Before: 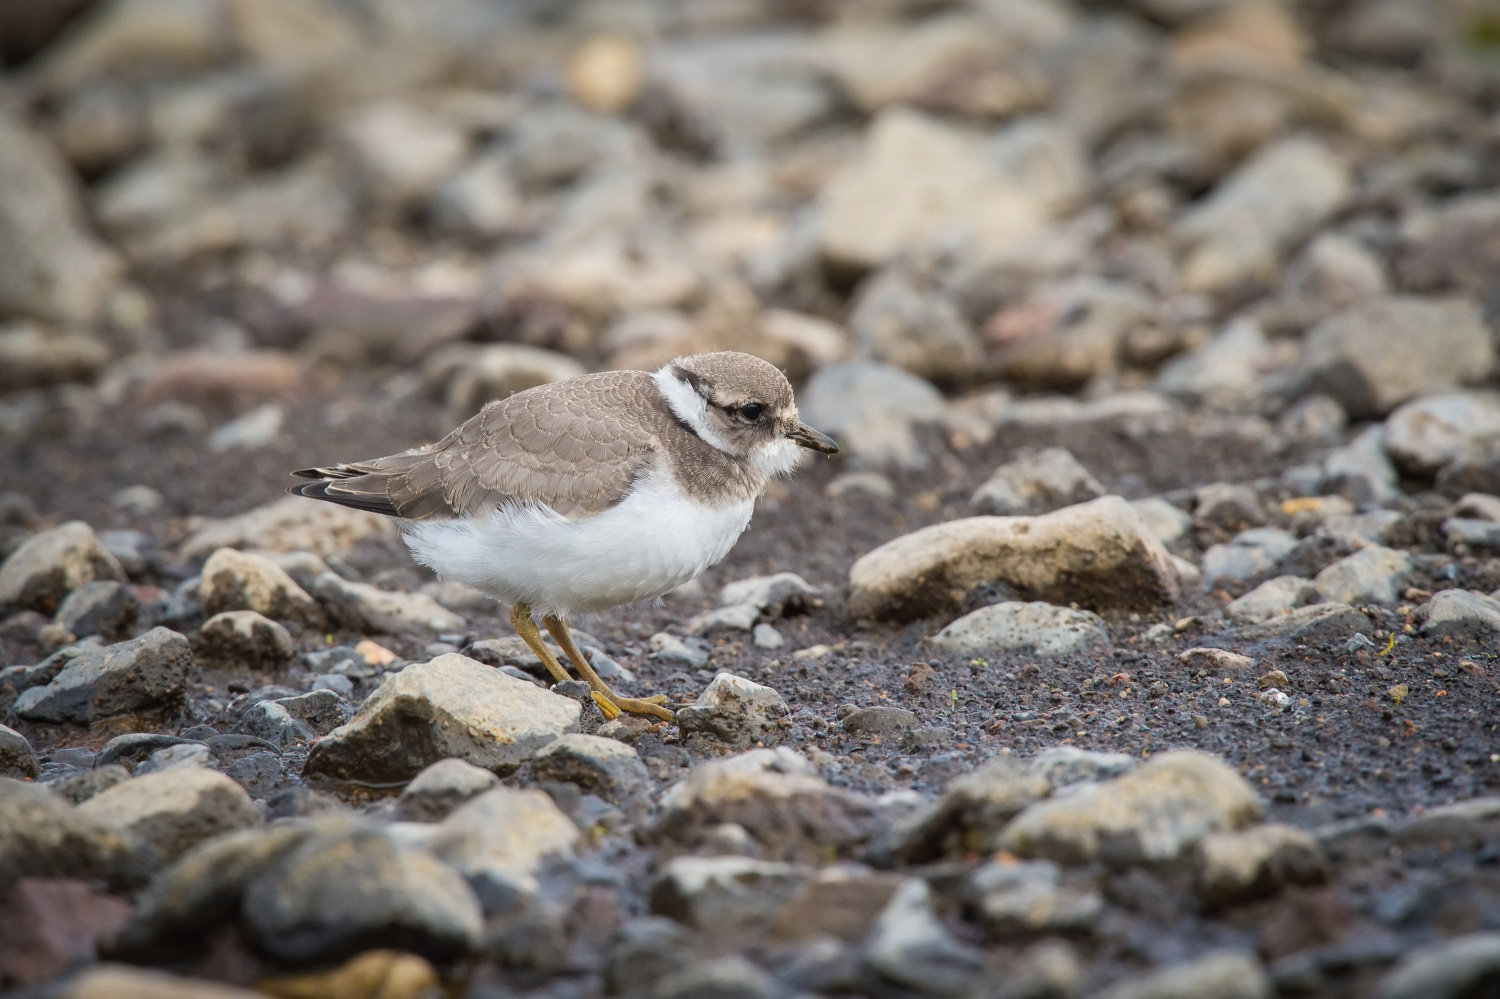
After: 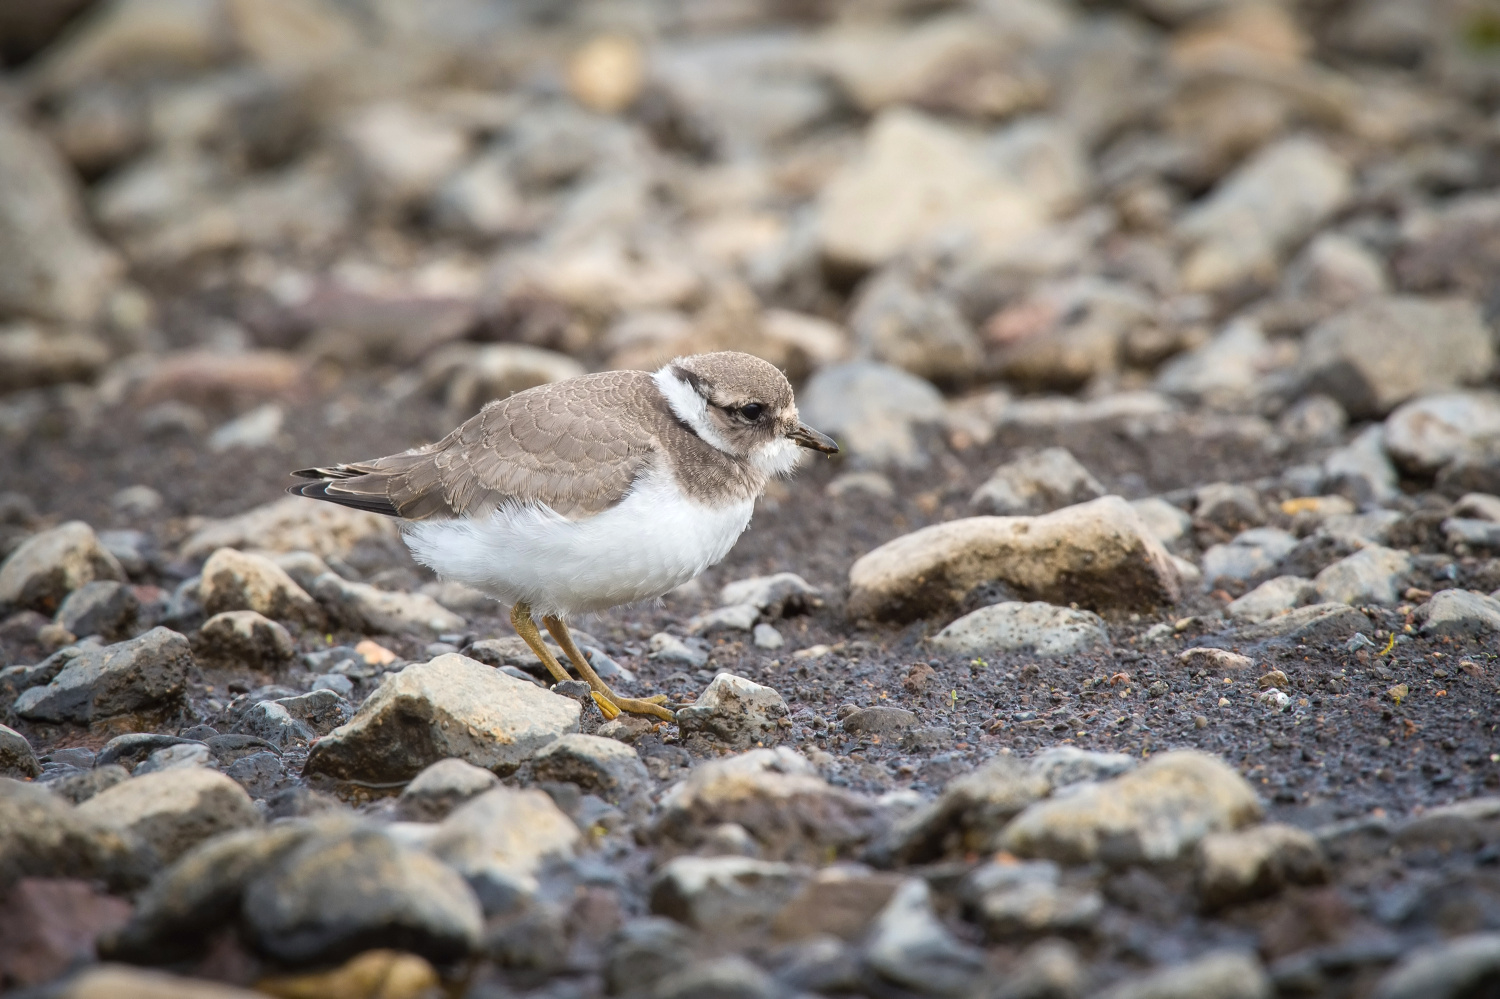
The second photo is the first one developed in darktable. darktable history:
exposure: exposure 0.209 EV, compensate exposure bias true, compensate highlight preservation false
